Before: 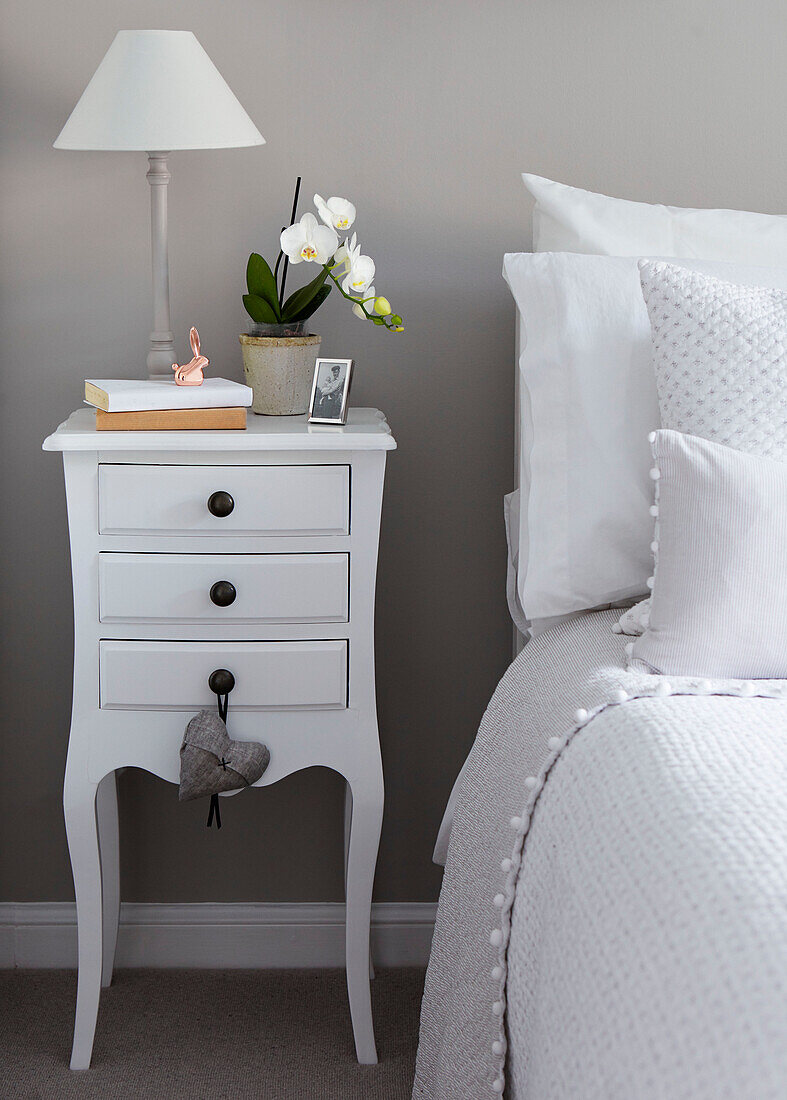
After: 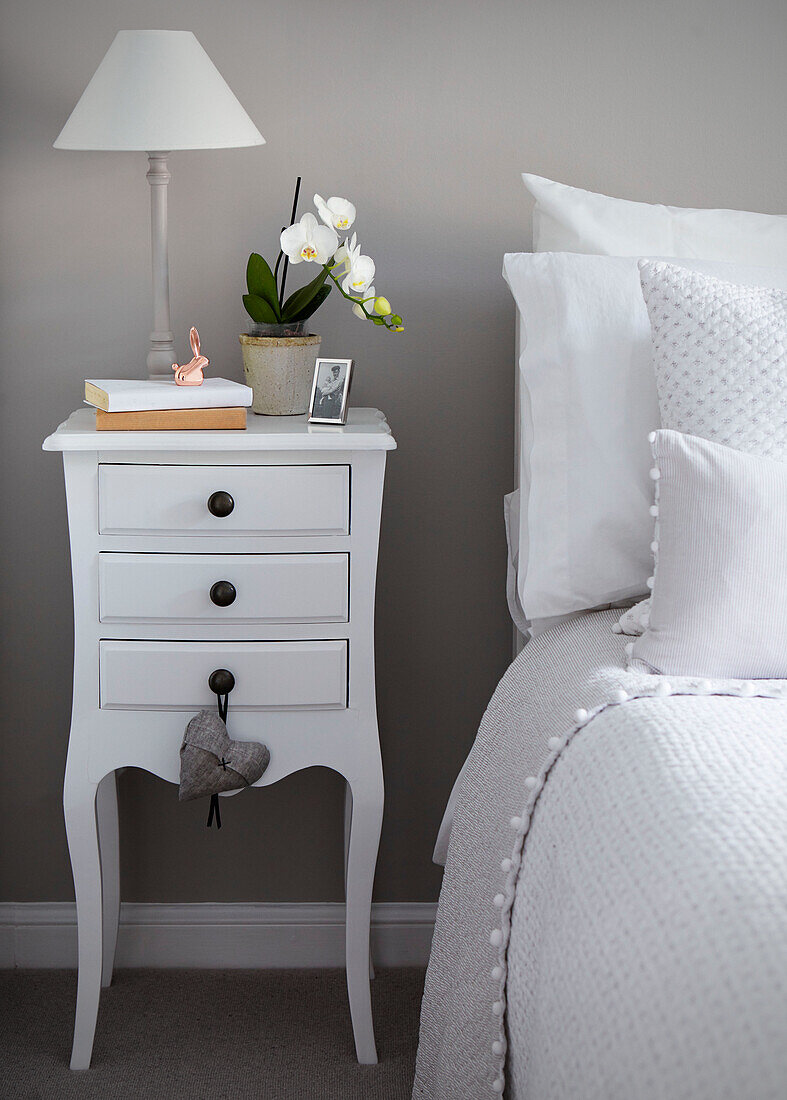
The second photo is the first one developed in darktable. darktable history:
vignetting: fall-off radius 45.02%
